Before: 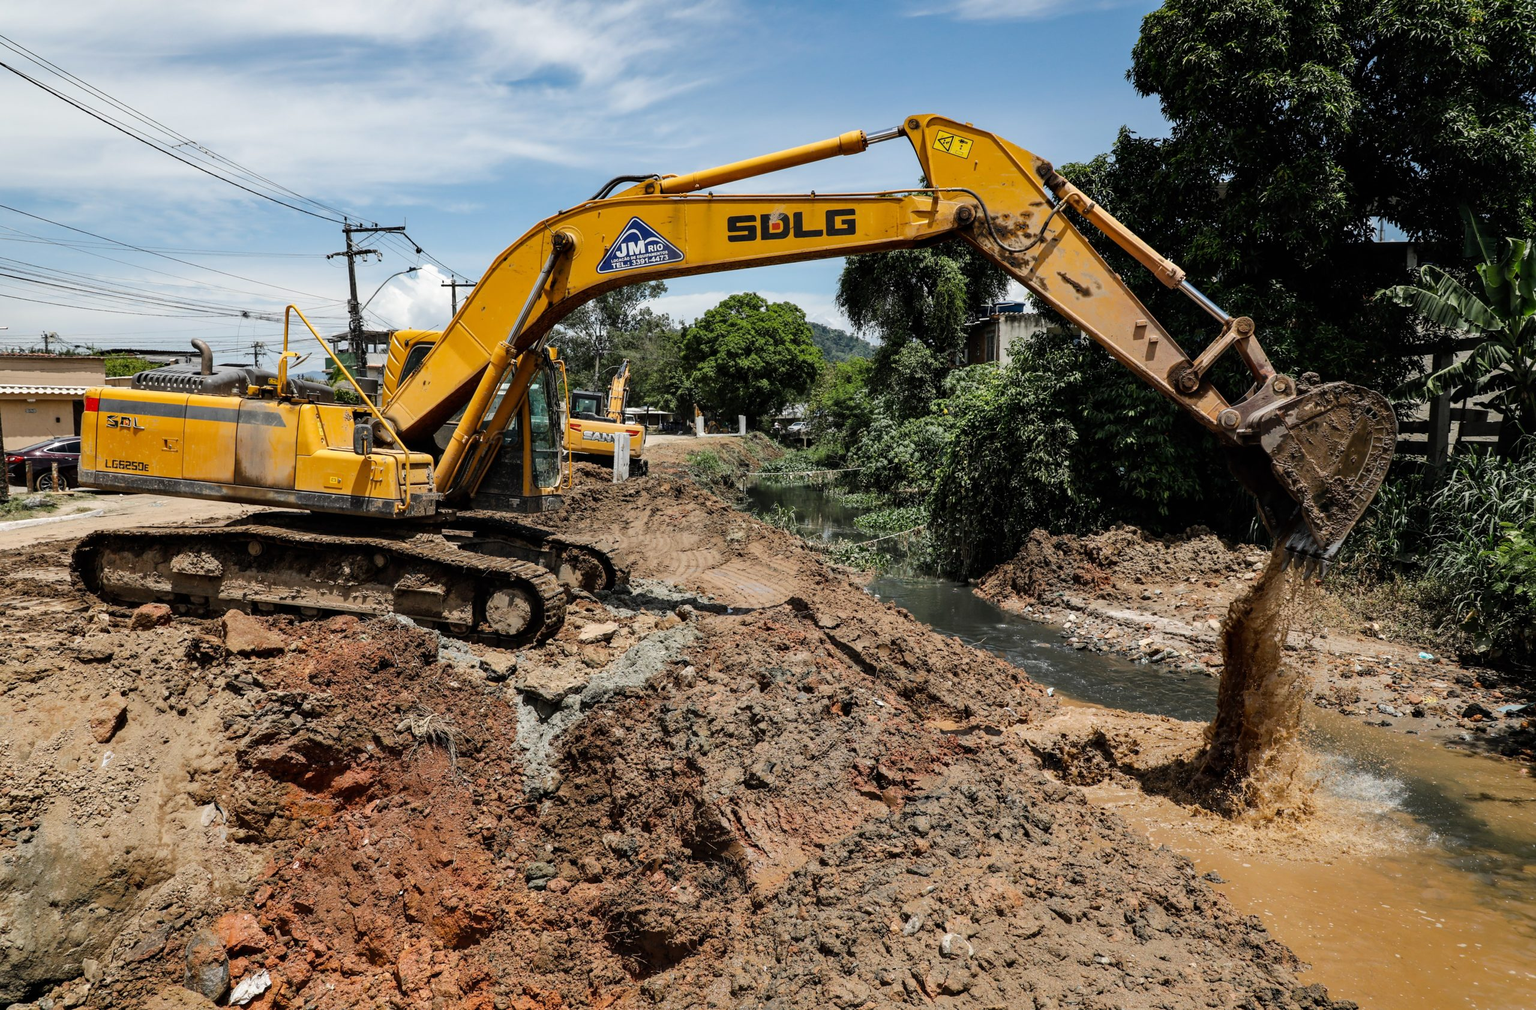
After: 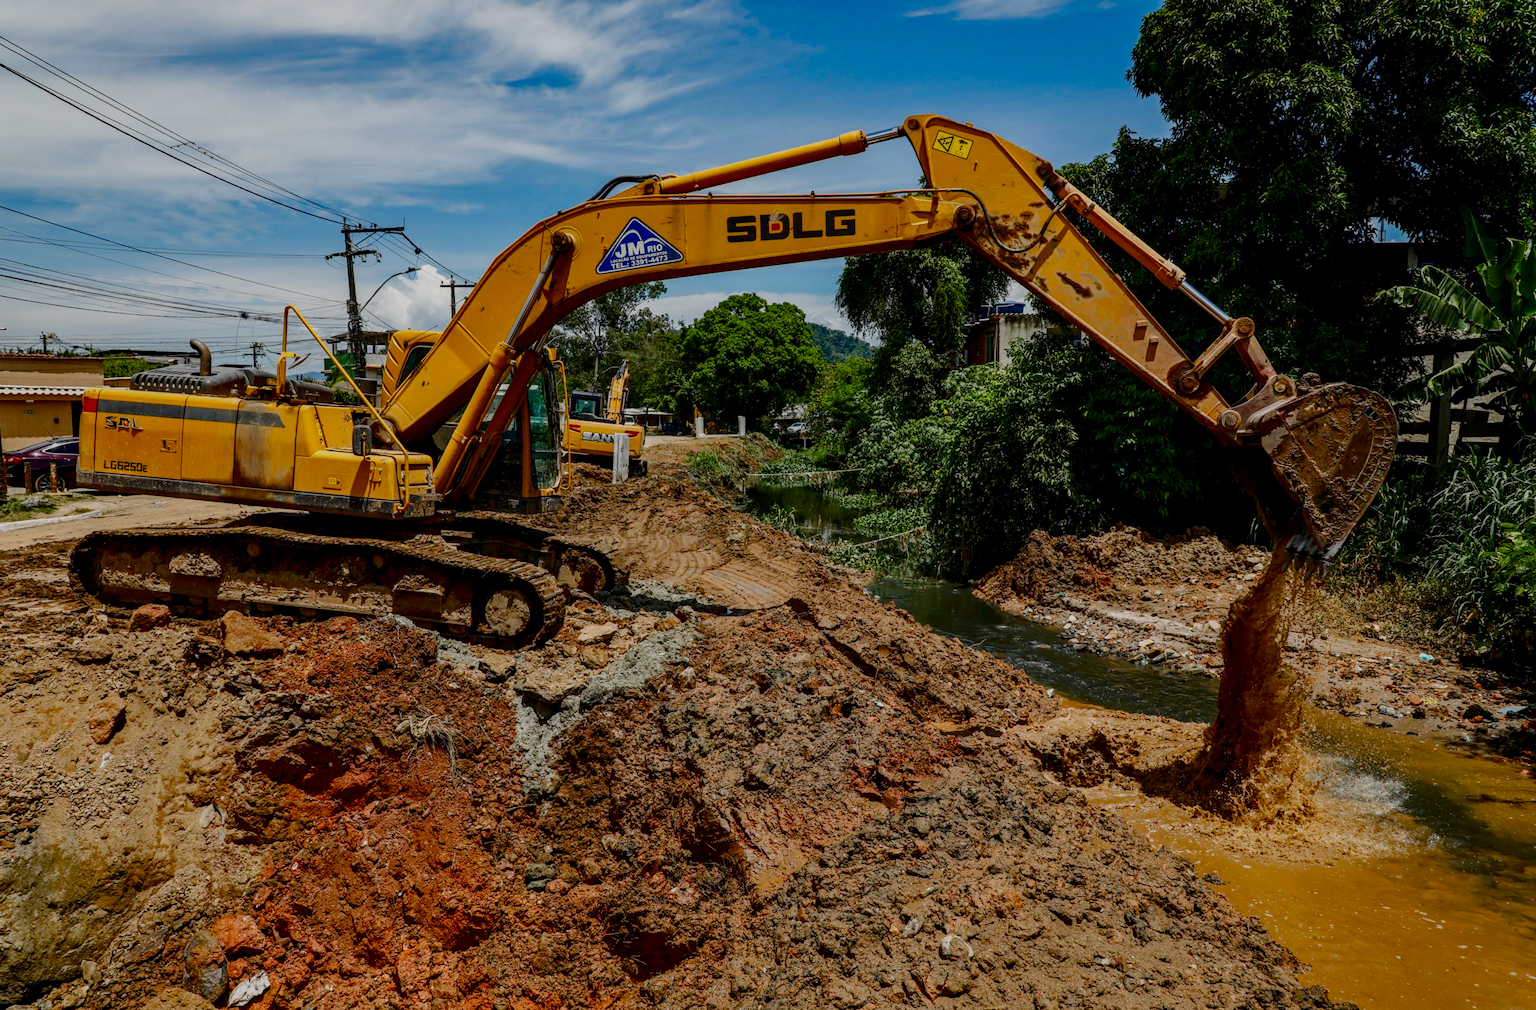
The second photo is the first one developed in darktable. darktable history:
color balance rgb: perceptual saturation grading › global saturation 24.448%, perceptual saturation grading › highlights -24.389%, perceptual saturation grading › mid-tones 24.431%, perceptual saturation grading › shadows 40.801%, contrast -29.431%
crop: left 0.136%
local contrast: on, module defaults
haze removal: strength 0.298, distance 0.245, adaptive false
contrast brightness saturation: contrast 0.187, brightness -0.225, saturation 0.118
